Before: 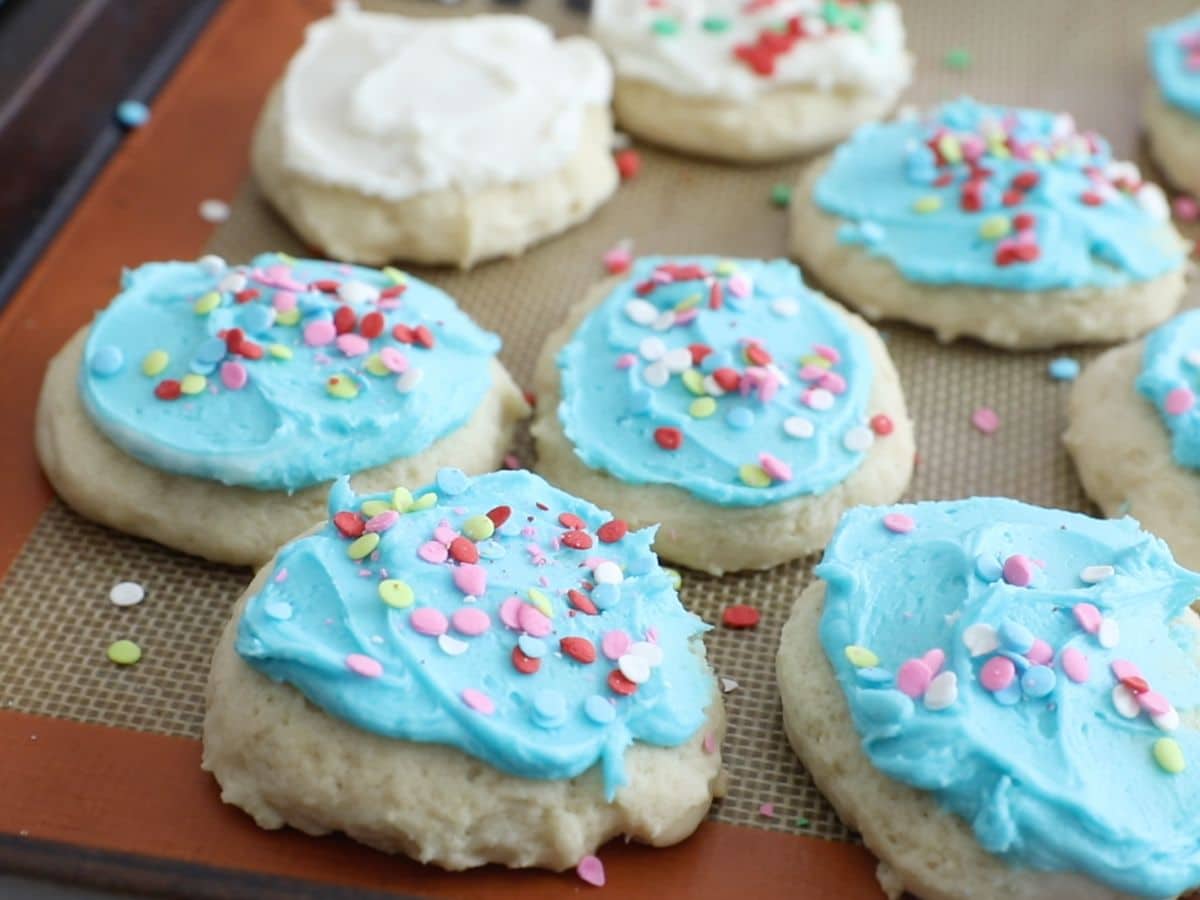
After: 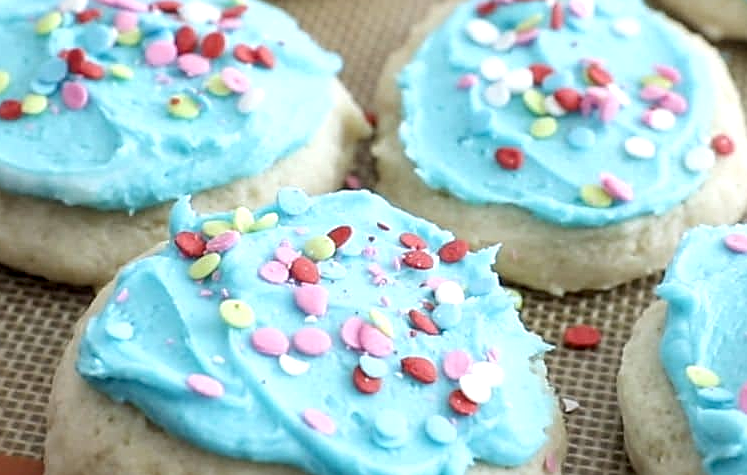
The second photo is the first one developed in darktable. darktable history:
crop: left 13.281%, top 31.133%, right 24.436%, bottom 16.082%
sharpen: on, module defaults
local contrast: detail 130%
shadows and highlights: radius 45.47, white point adjustment 6.68, compress 79.85%, soften with gaussian
